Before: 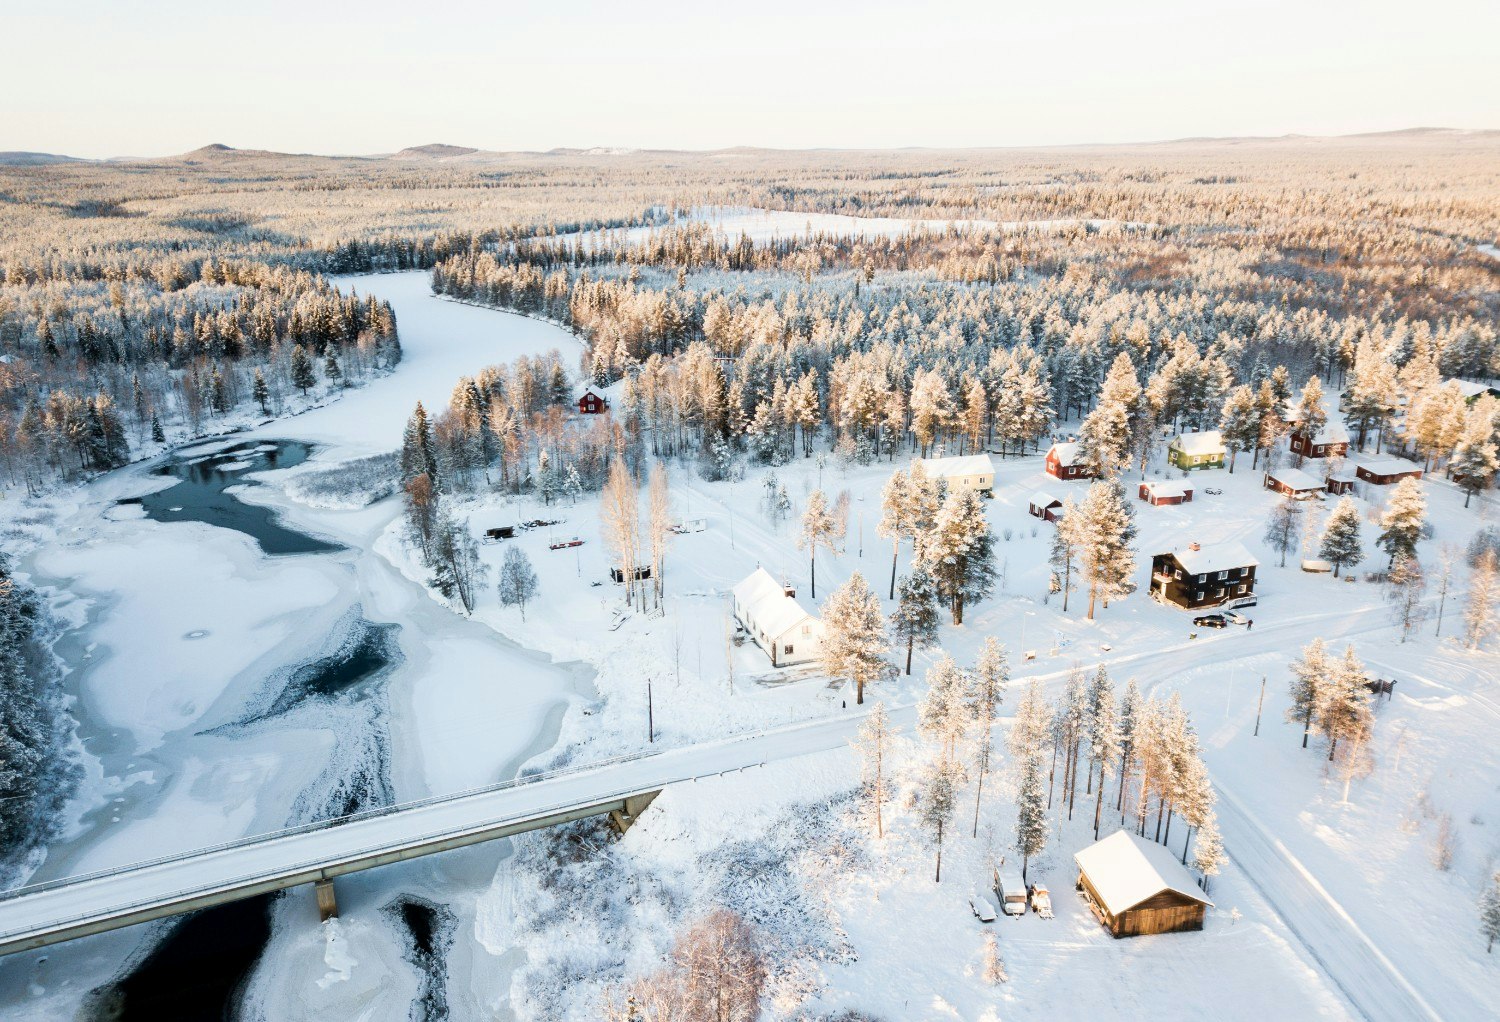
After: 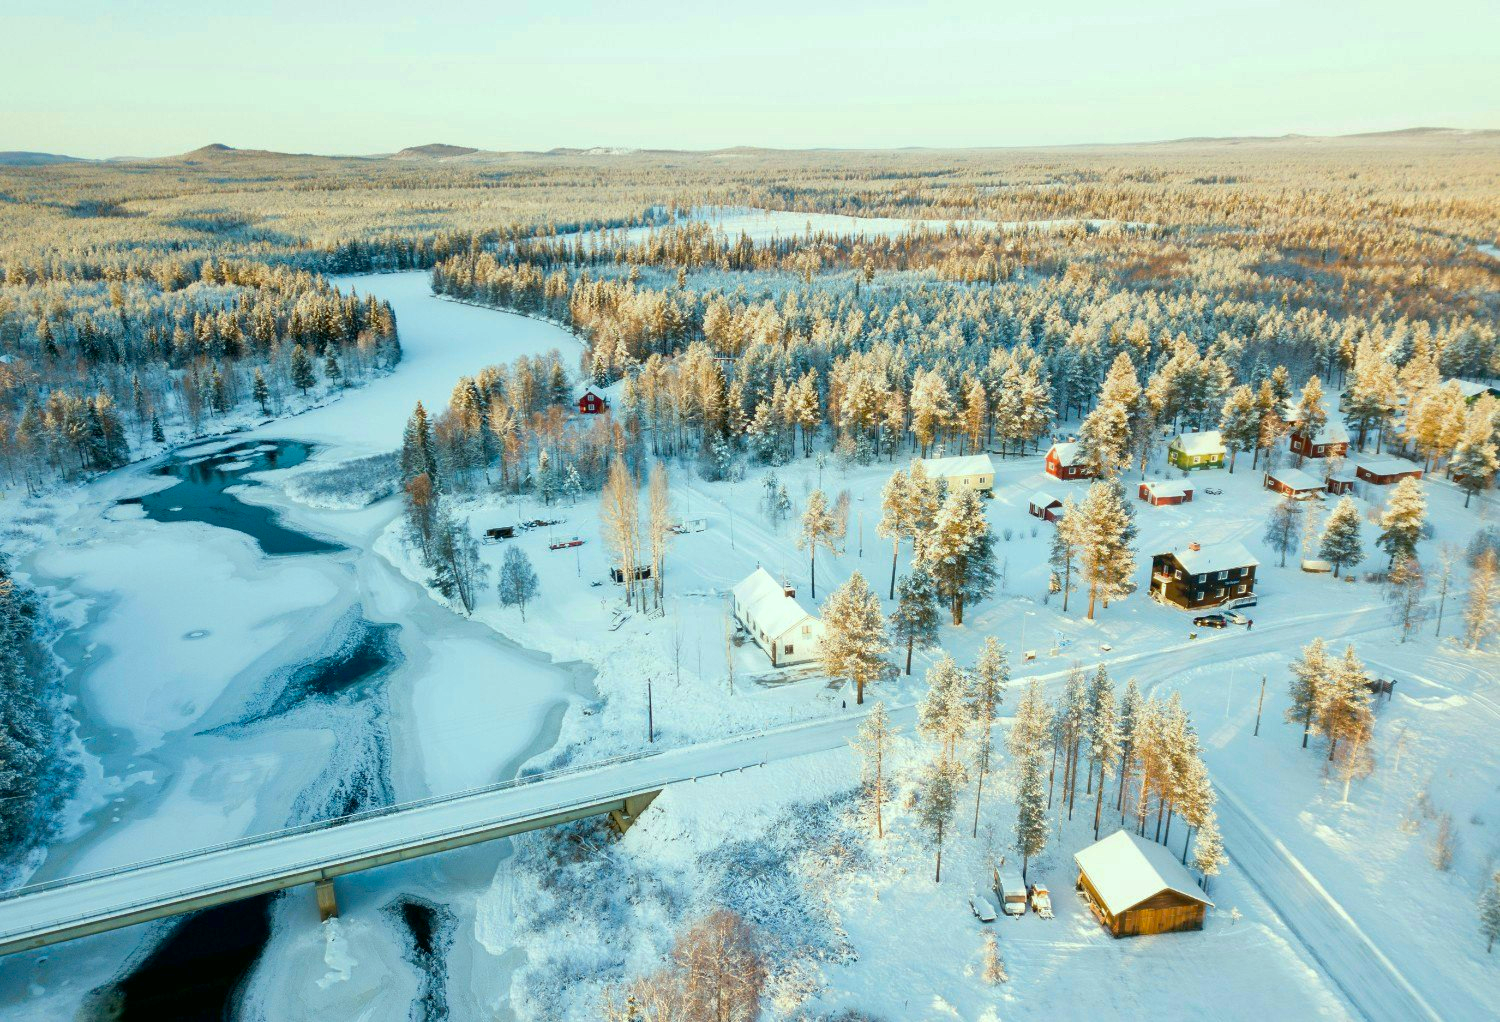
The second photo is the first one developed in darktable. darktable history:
color correction: highlights a* -7.53, highlights b* 1.39, shadows a* -3.68, saturation 1.41
shadows and highlights: on, module defaults
